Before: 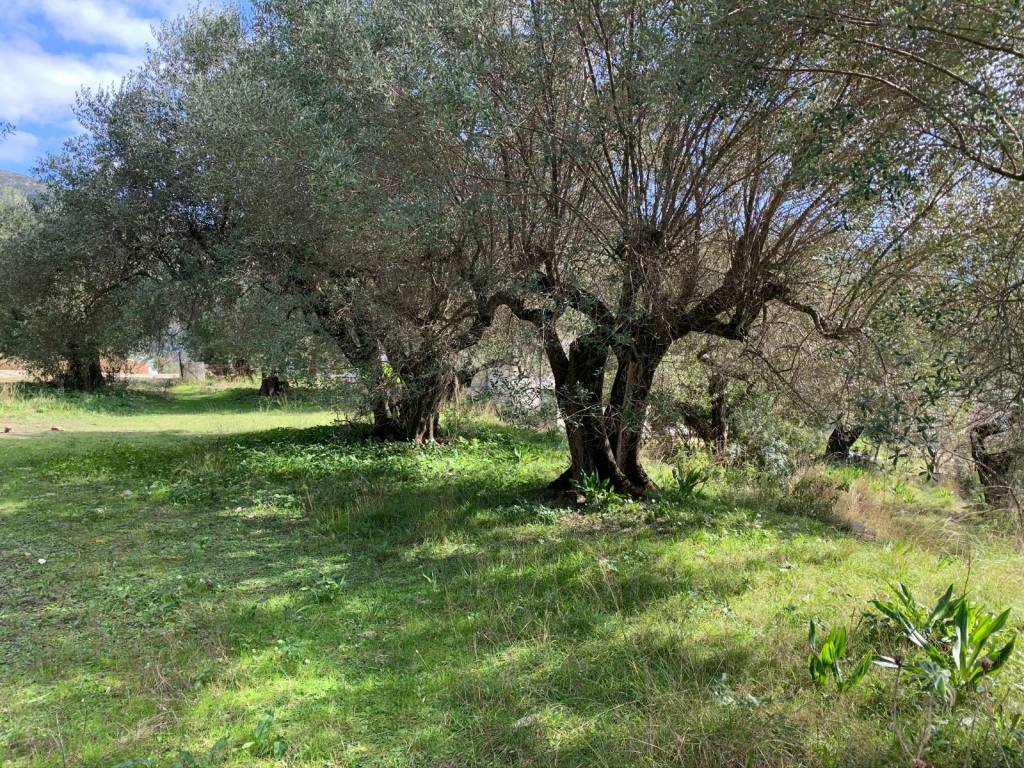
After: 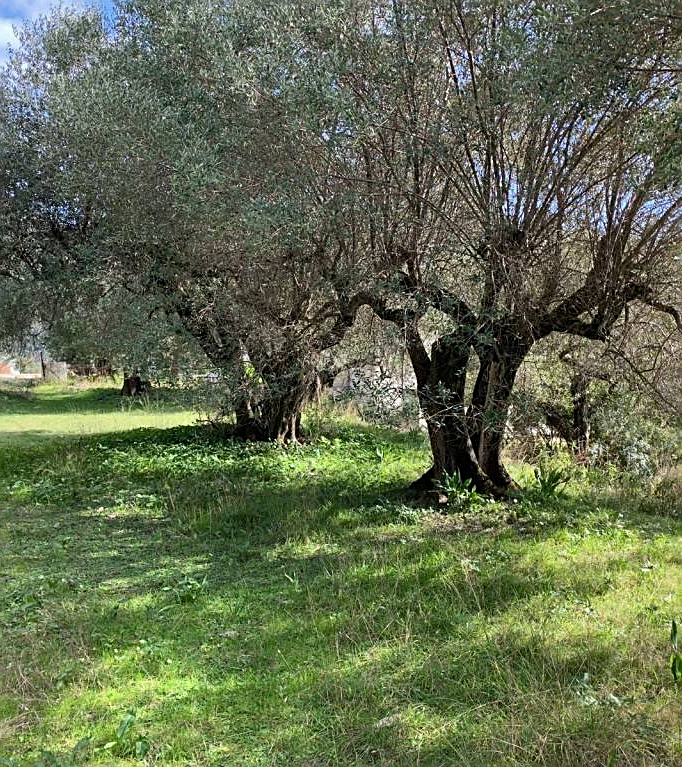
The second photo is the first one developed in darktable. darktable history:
crop and rotate: left 13.537%, right 19.796%
shadows and highlights: radius 100.41, shadows 50.55, highlights -64.36, highlights color adjustment 49.82%, soften with gaussian
sharpen: on, module defaults
